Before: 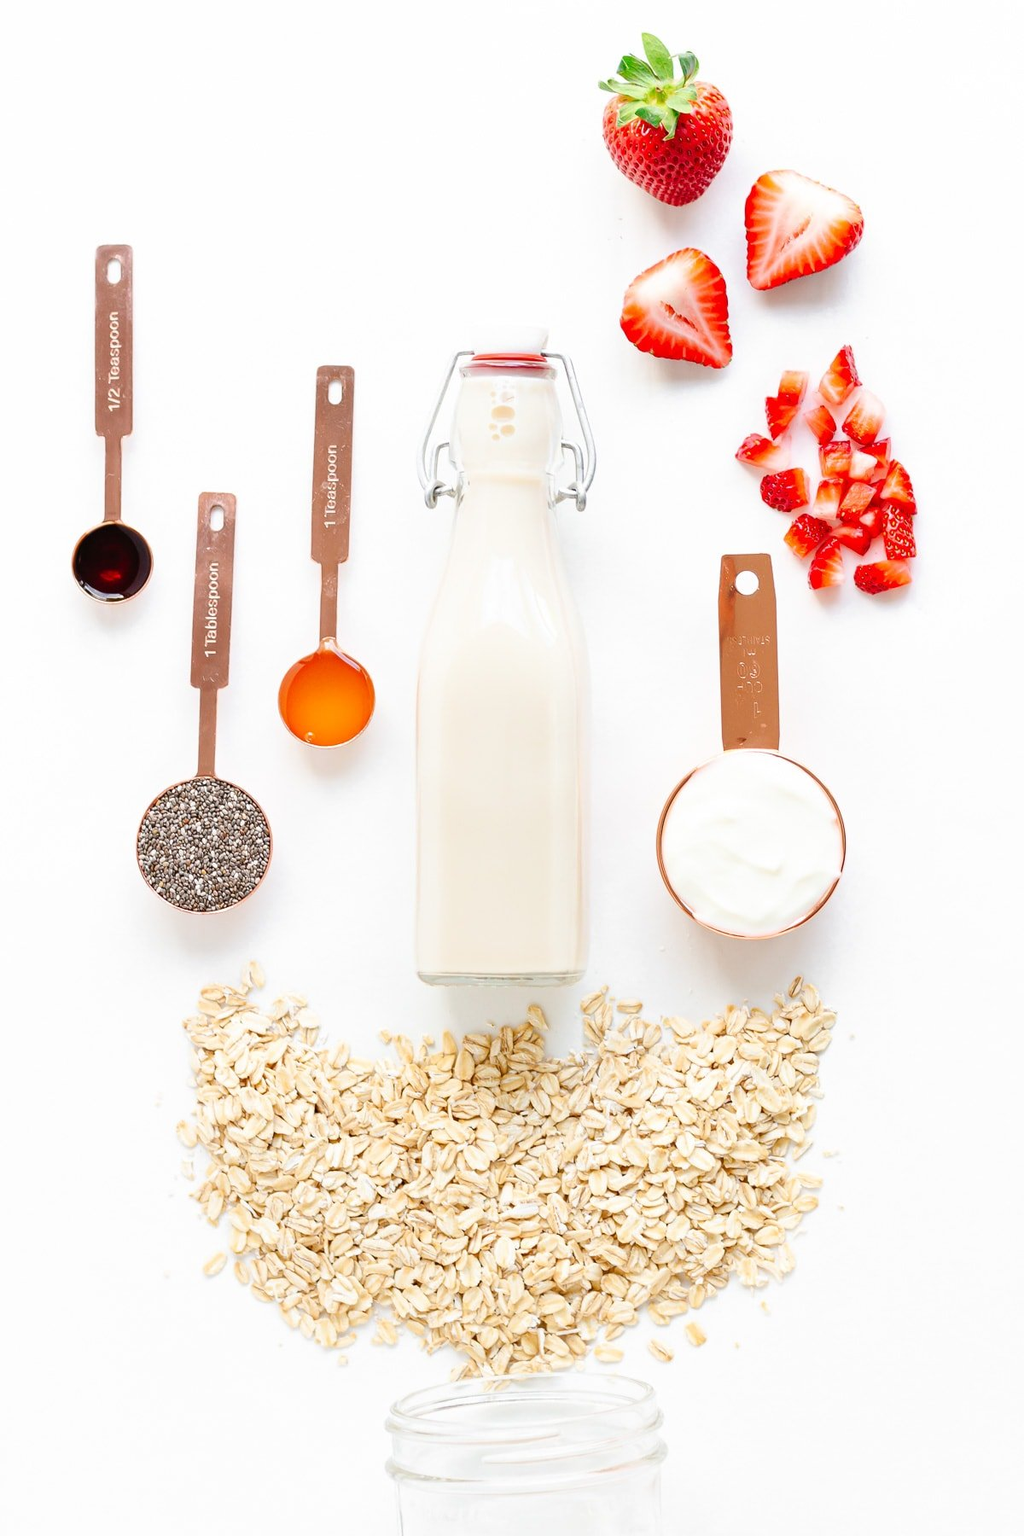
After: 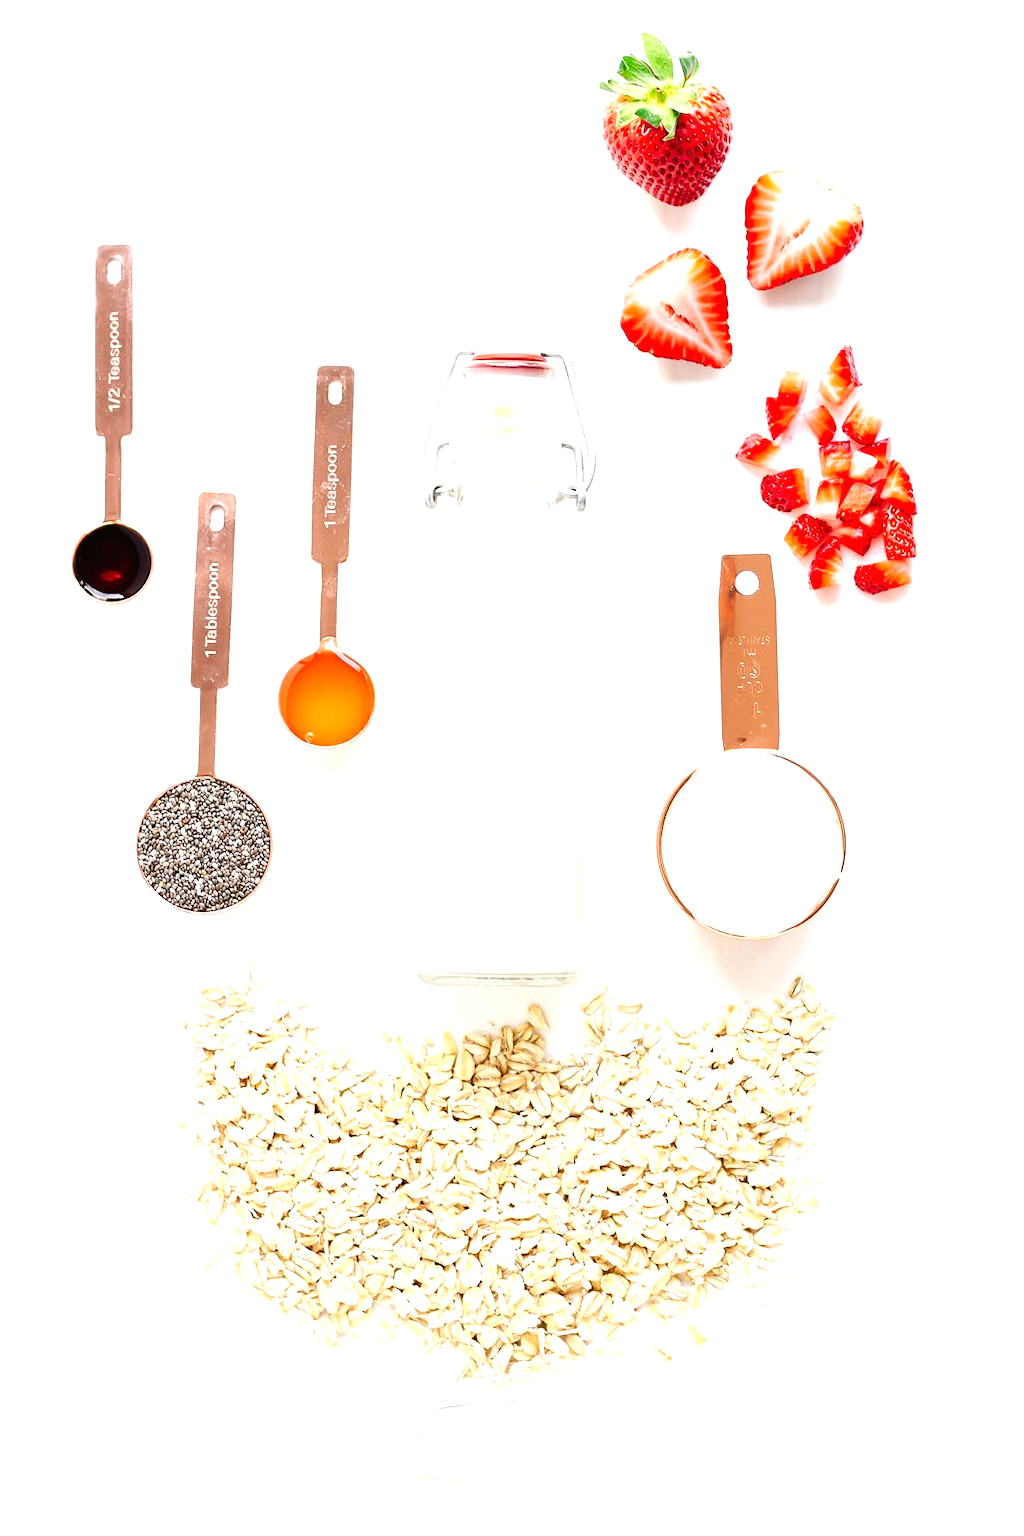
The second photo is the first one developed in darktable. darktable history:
tone equalizer: -8 EV -0.789 EV, -7 EV -0.671 EV, -6 EV -0.636 EV, -5 EV -0.38 EV, -3 EV 0.377 EV, -2 EV 0.6 EV, -1 EV 0.682 EV, +0 EV 0.767 EV, edges refinement/feathering 500, mask exposure compensation -1.57 EV, preserve details no
